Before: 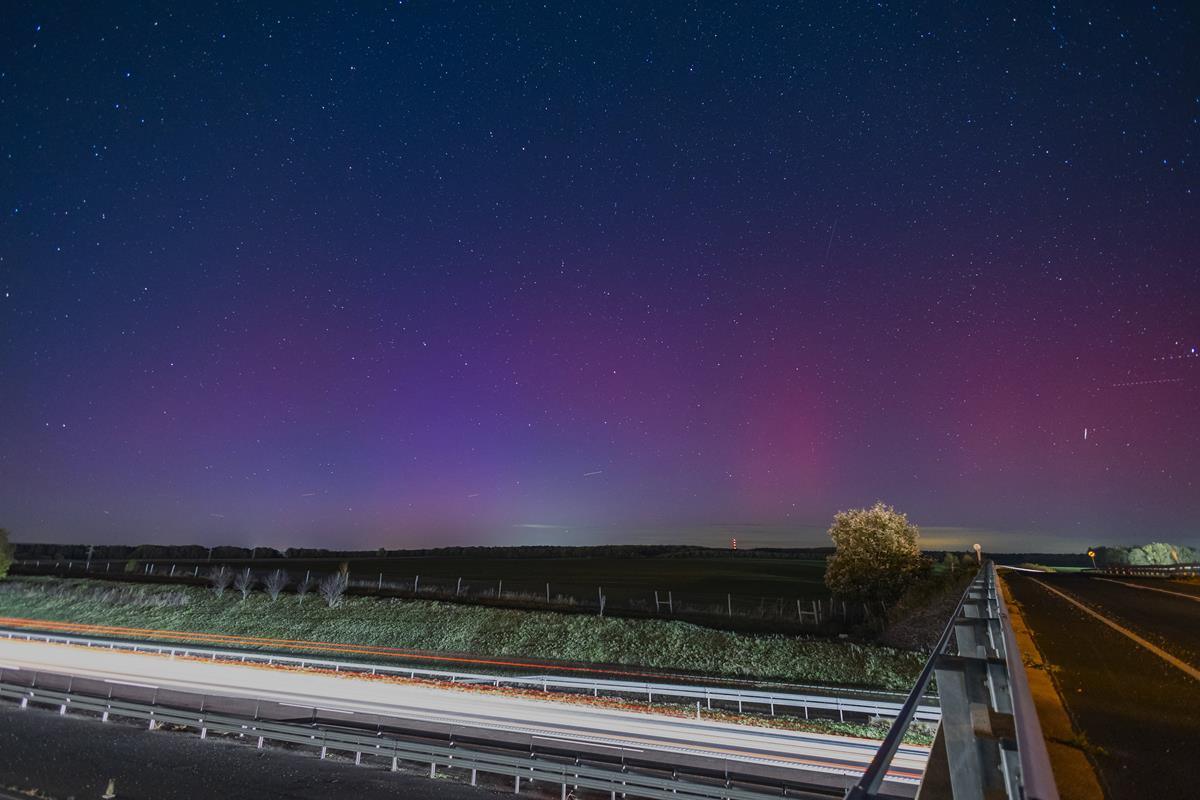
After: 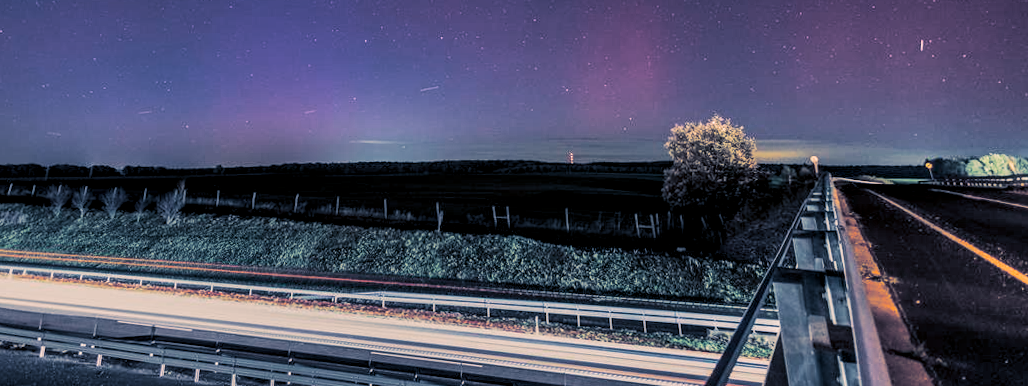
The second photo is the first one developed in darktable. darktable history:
local contrast: detail 150%
shadows and highlights: shadows 80.73, white point adjustment -9.07, highlights -61.46, soften with gaussian
split-toning: shadows › hue 226.8°, shadows › saturation 0.56, highlights › hue 28.8°, balance -40, compress 0%
rotate and perspective: rotation -0.45°, automatic cropping original format, crop left 0.008, crop right 0.992, crop top 0.012, crop bottom 0.988
crop and rotate: left 13.306%, top 48.129%, bottom 2.928%
